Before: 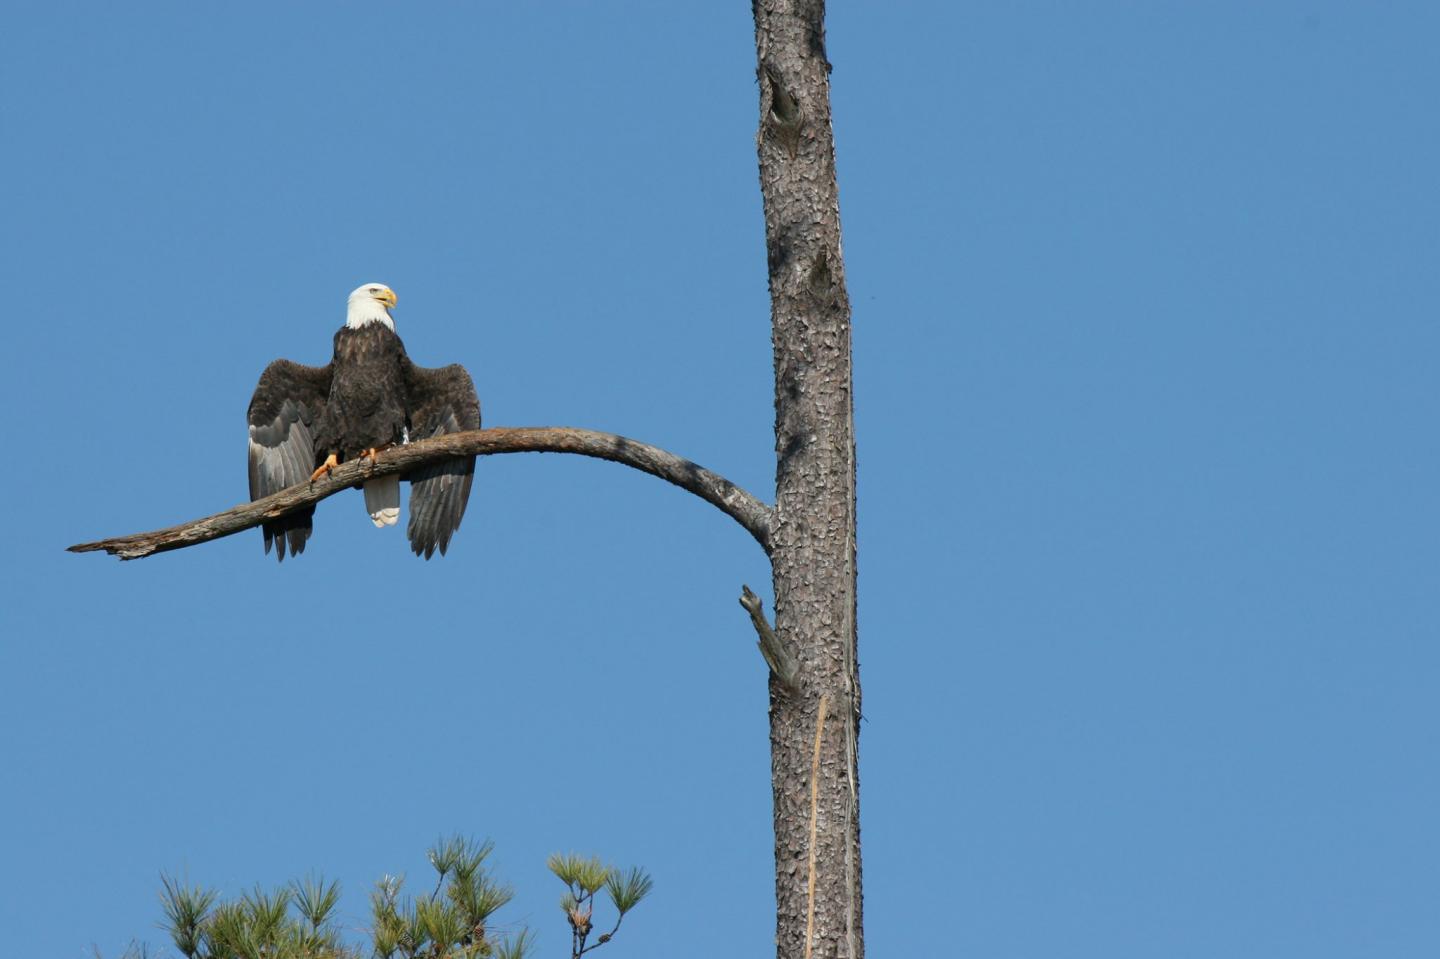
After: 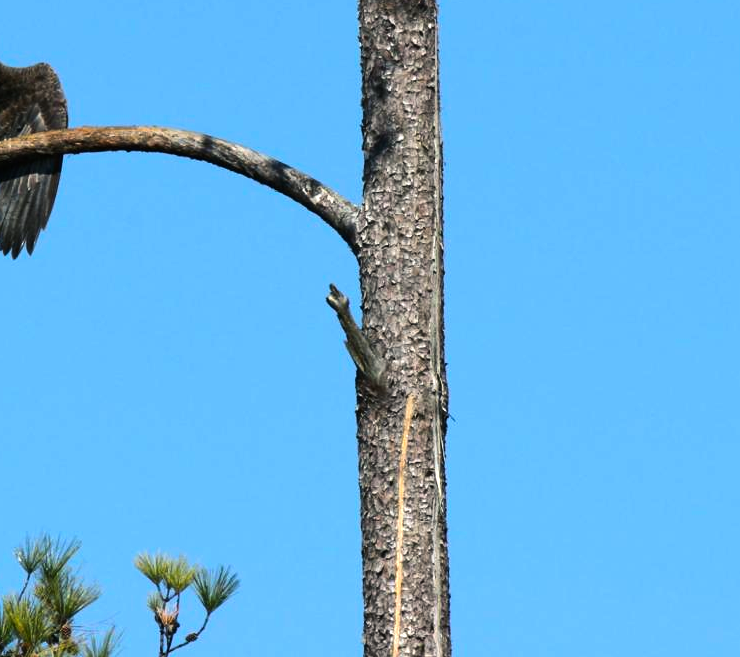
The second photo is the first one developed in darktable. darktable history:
color balance rgb: shadows lift › chroma 2.06%, shadows lift › hue 247.83°, perceptual saturation grading › global saturation 19.28%, global vibrance 20%
tone equalizer: -8 EV -1.09 EV, -7 EV -0.991 EV, -6 EV -0.878 EV, -5 EV -0.605 EV, -3 EV 0.549 EV, -2 EV 0.871 EV, -1 EV 1.01 EV, +0 EV 1.07 EV, edges refinement/feathering 500, mask exposure compensation -1.57 EV, preserve details no
crop and rotate: left 28.748%, top 31.485%, right 19.841%
